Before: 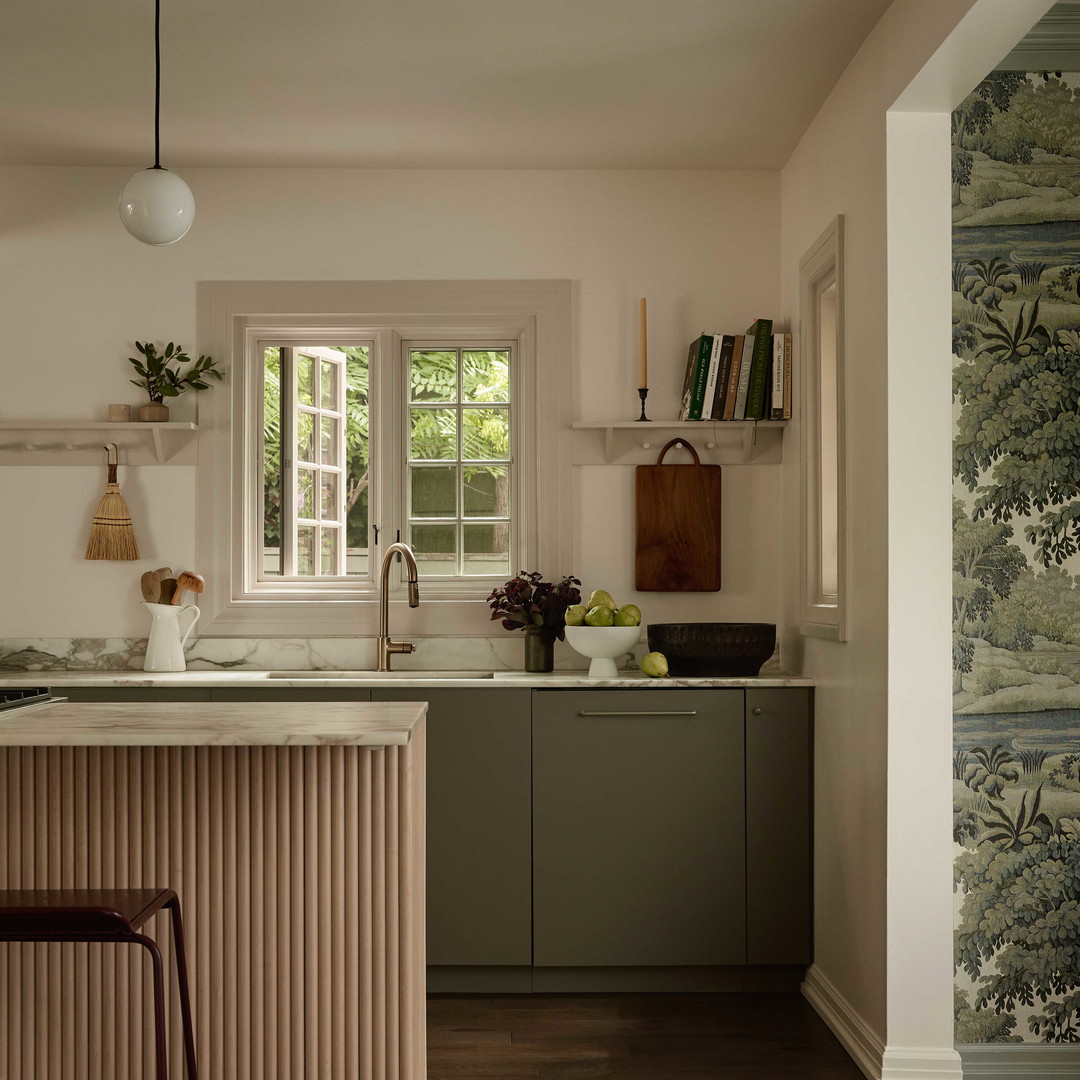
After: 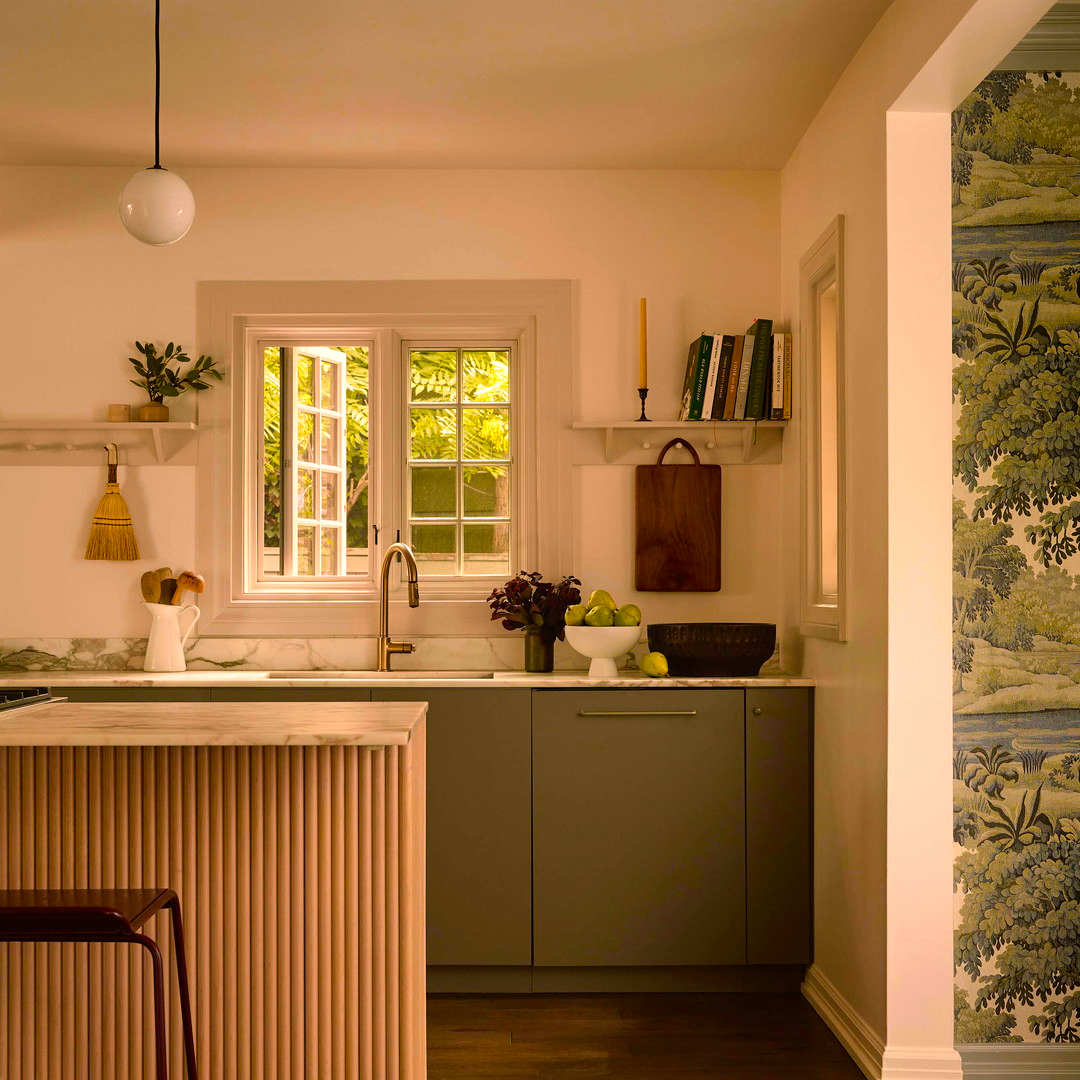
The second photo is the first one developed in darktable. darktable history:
color balance rgb: power › chroma 1.038%, power › hue 28.43°, highlights gain › chroma 4.555%, highlights gain › hue 32.95°, linear chroma grading › global chroma 14.971%, perceptual saturation grading › global saturation 25.021%, perceptual brilliance grading › global brilliance 10.144%, perceptual brilliance grading › shadows 14.236%, global vibrance 20%
color correction: highlights b* -0.05
